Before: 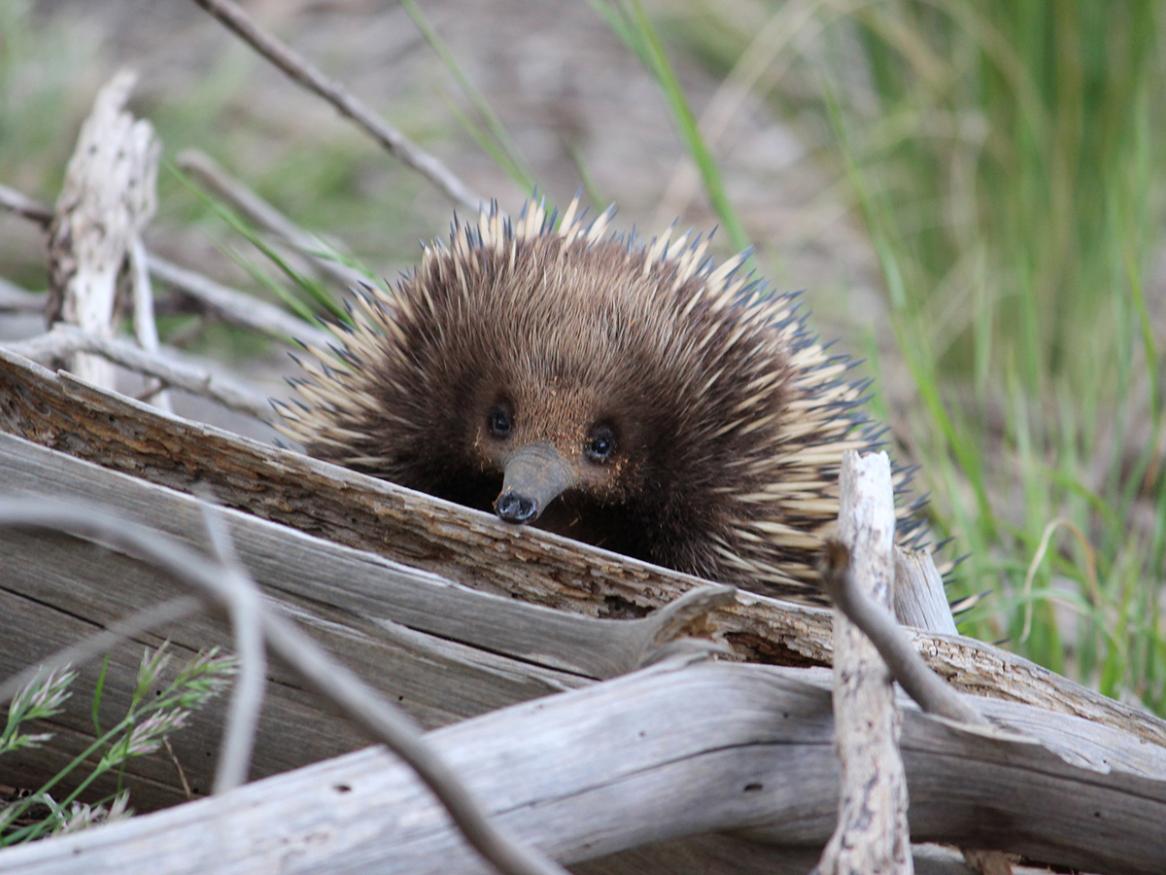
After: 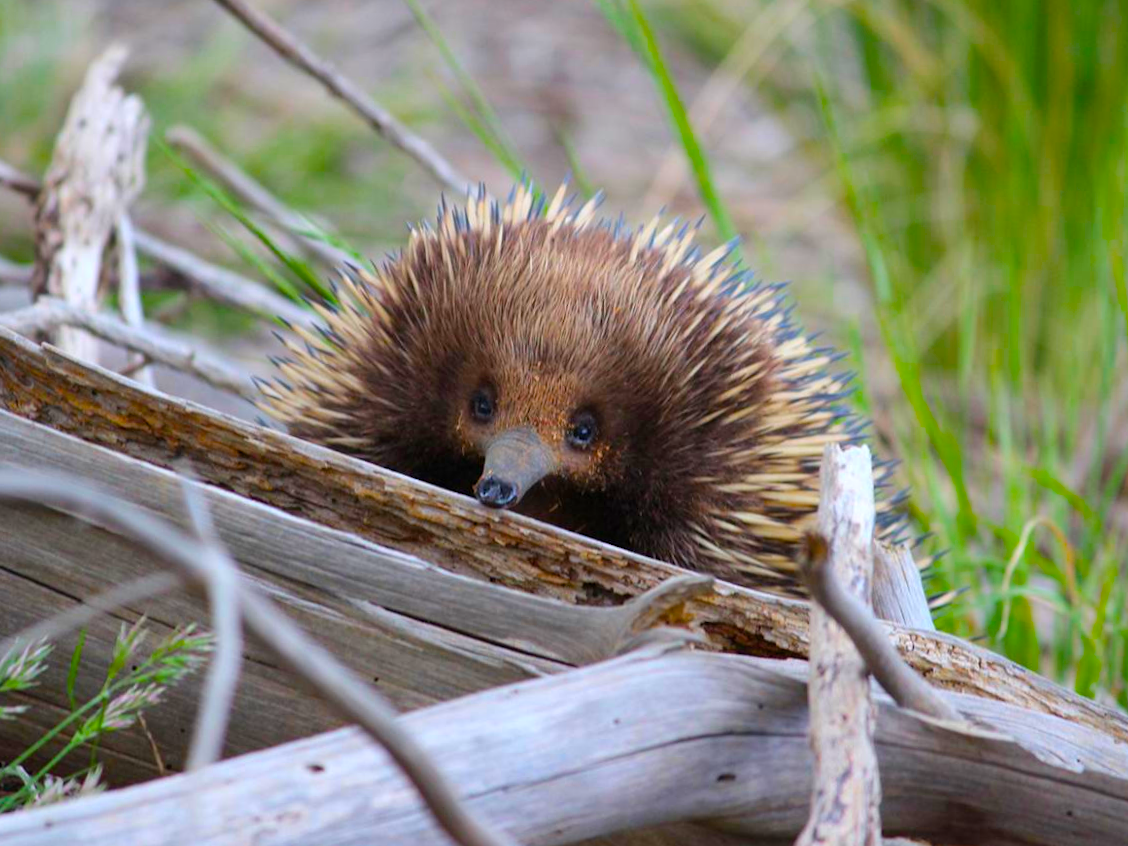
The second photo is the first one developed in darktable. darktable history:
color balance rgb: perceptual saturation grading › global saturation 64.506%, perceptual saturation grading › highlights 50.954%, perceptual saturation grading › shadows 29.423%, perceptual brilliance grading › global brilliance 2.982%, perceptual brilliance grading › highlights -2.359%, perceptual brilliance grading › shadows 3.314%
crop and rotate: angle -1.45°
exposure: exposure -0.011 EV, compensate exposure bias true, compensate highlight preservation false
